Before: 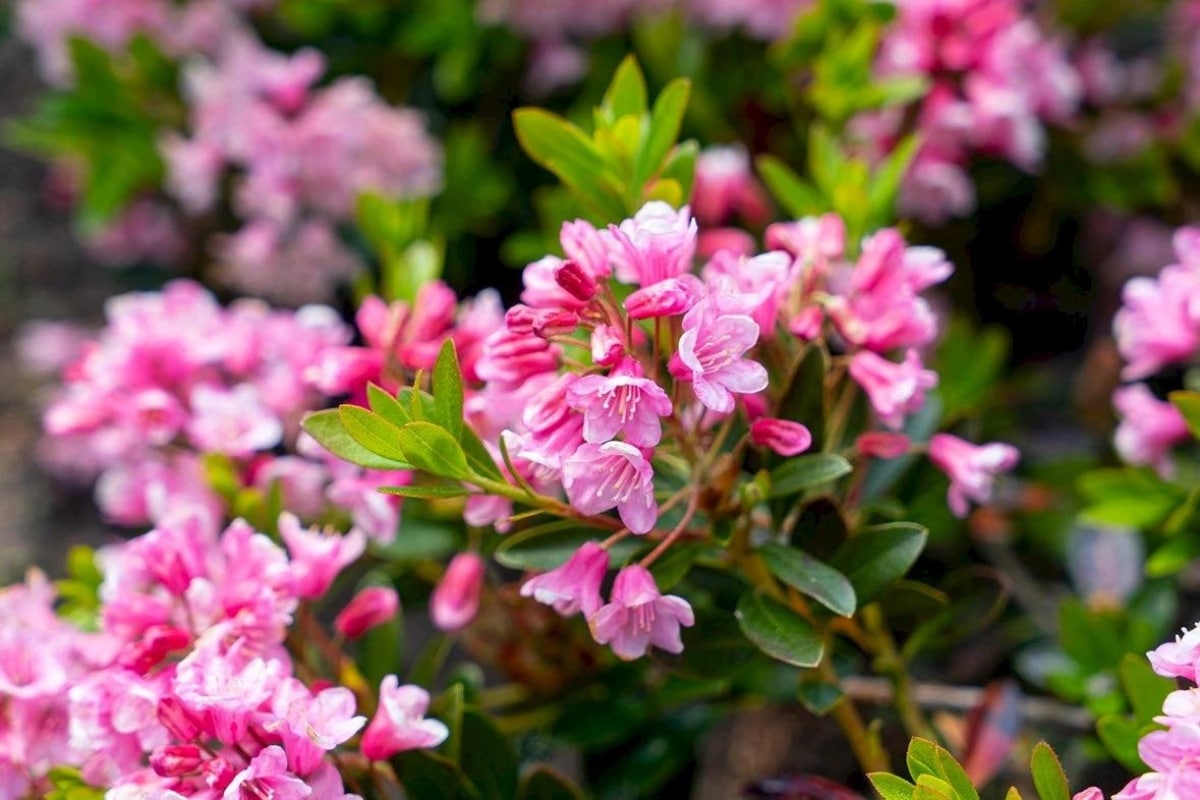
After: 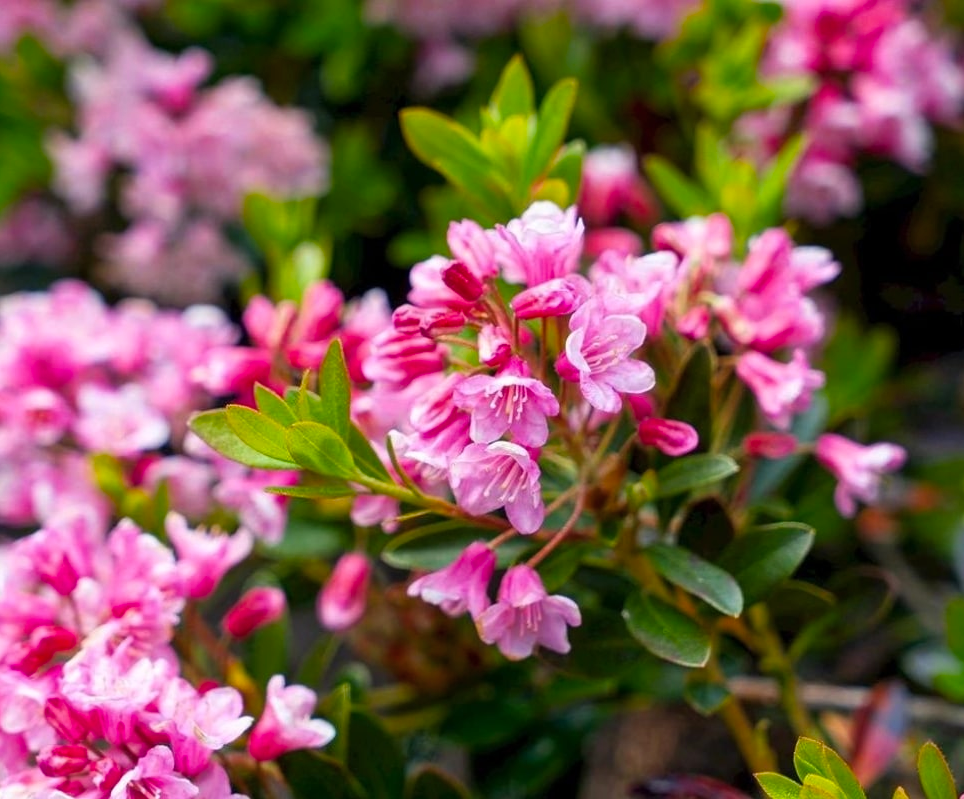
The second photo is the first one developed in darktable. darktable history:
color balance rgb: highlights gain › chroma 0.207%, highlights gain › hue 331.72°, perceptual saturation grading › global saturation 0.026%, perceptual saturation grading › mid-tones 11.394%, global vibrance 16.182%, saturation formula JzAzBz (2021)
crop and rotate: left 9.5%, right 10.135%
